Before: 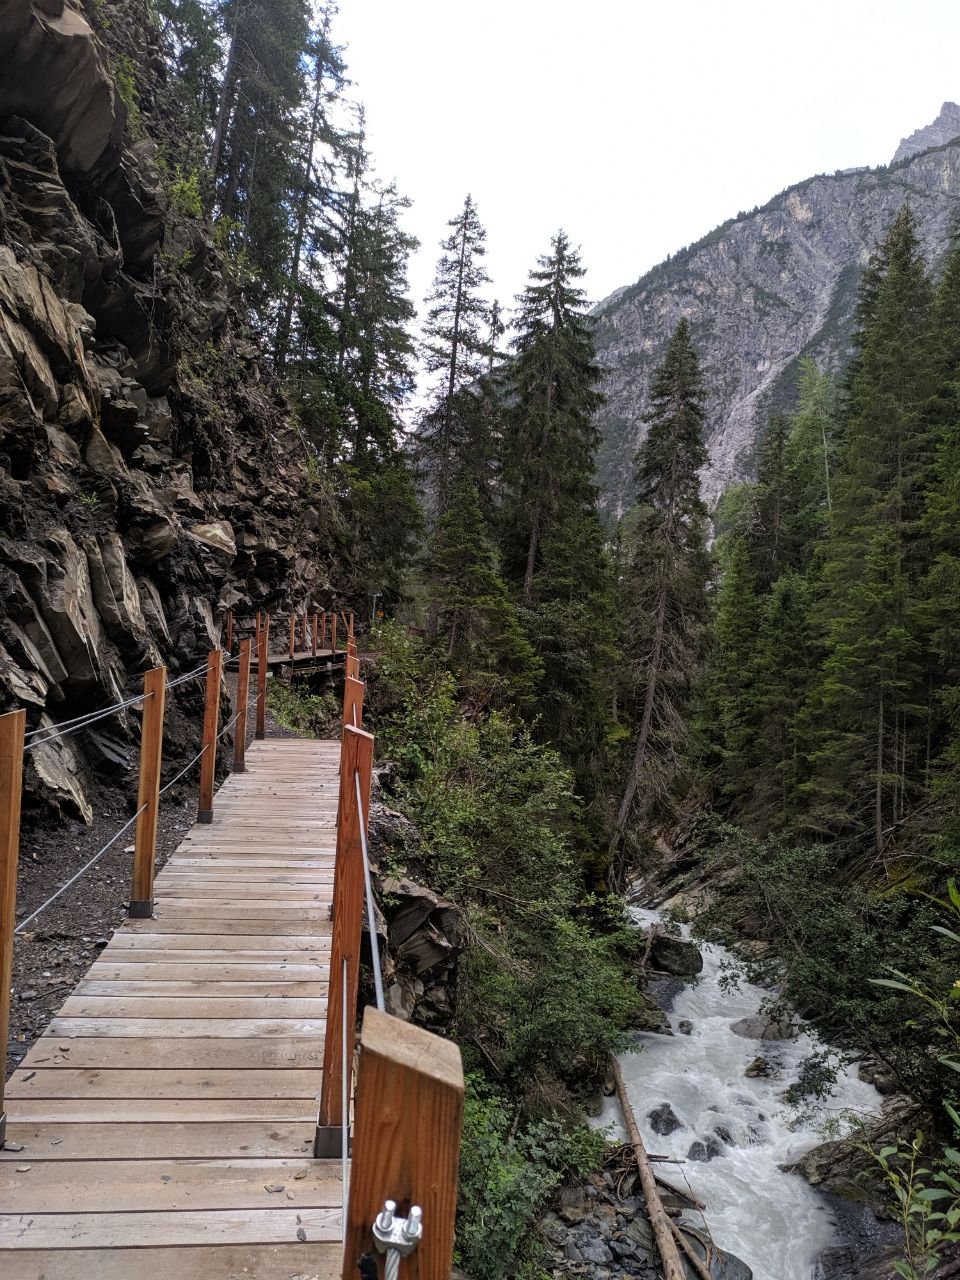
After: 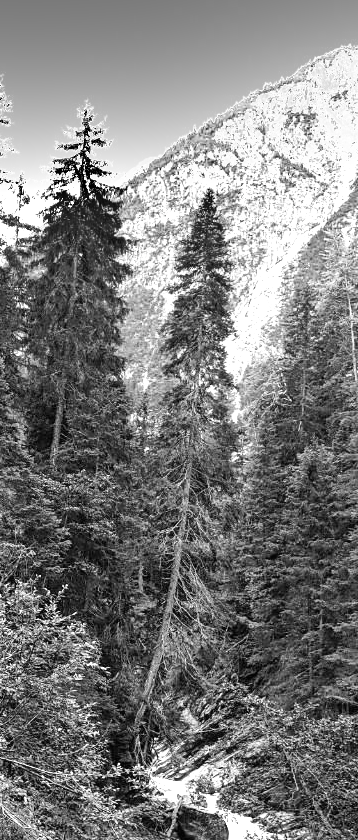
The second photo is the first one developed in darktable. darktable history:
crop and rotate: left 49.472%, top 10.14%, right 13.216%, bottom 24.181%
color balance rgb: linear chroma grading › shadows 31.893%, linear chroma grading › global chroma -2.371%, linear chroma grading › mid-tones 4.134%, perceptual saturation grading › global saturation -1.954%, perceptual saturation grading › highlights -7%, perceptual saturation grading › mid-tones 8.527%, perceptual saturation grading › shadows 3.277%, perceptual brilliance grading › global brilliance 14.596%, perceptual brilliance grading › shadows -34.685%
exposure: exposure 1.163 EV, compensate exposure bias true, compensate highlight preservation false
contrast equalizer: octaves 7, y [[0.5, 0.5, 0.472, 0.5, 0.5, 0.5], [0.5 ×6], [0.5 ×6], [0 ×6], [0 ×6]]
shadows and highlights: soften with gaussian
tone curve: curves: ch0 [(0, 0) (0.003, 0.004) (0.011, 0.014) (0.025, 0.032) (0.044, 0.057) (0.069, 0.089) (0.1, 0.128) (0.136, 0.174) (0.177, 0.227) (0.224, 0.287) (0.277, 0.354) (0.335, 0.427) (0.399, 0.507) (0.468, 0.582) (0.543, 0.653) (0.623, 0.726) (0.709, 0.799) (0.801, 0.876) (0.898, 0.937) (1, 1)], color space Lab, independent channels, preserve colors none
color calibration: output gray [0.246, 0.254, 0.501, 0], illuminant as shot in camera, x 0.443, y 0.415, temperature 2877.25 K
